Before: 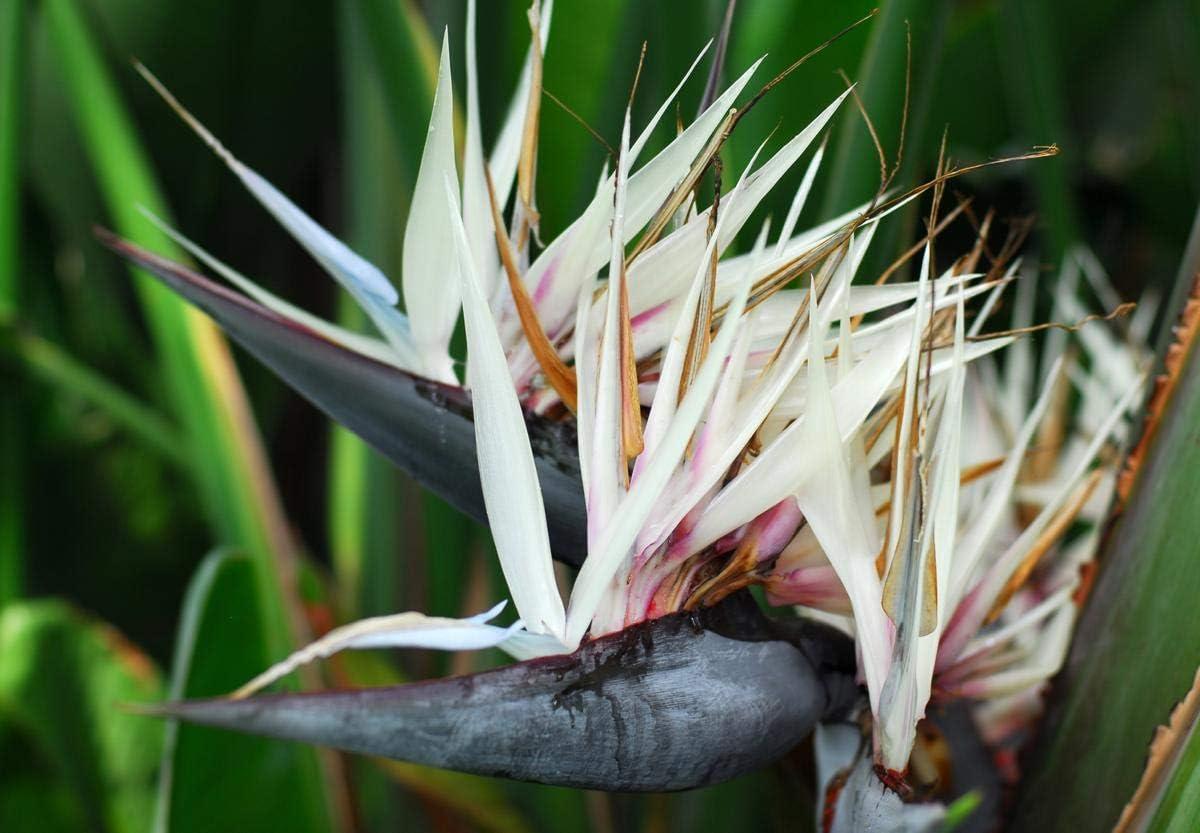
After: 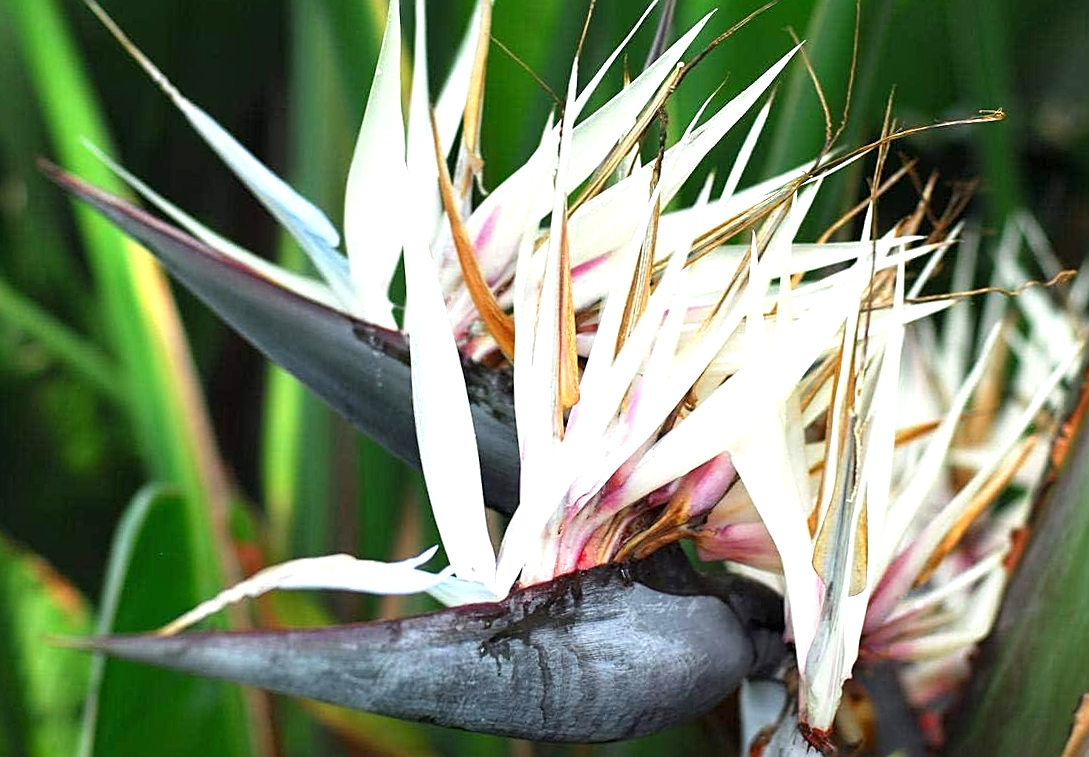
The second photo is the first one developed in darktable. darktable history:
sharpen: on, module defaults
exposure: exposure 0.775 EV, compensate highlight preservation false
crop and rotate: angle -1.97°, left 3.13%, top 4.101%, right 1.64%, bottom 0.562%
tone equalizer: on, module defaults
